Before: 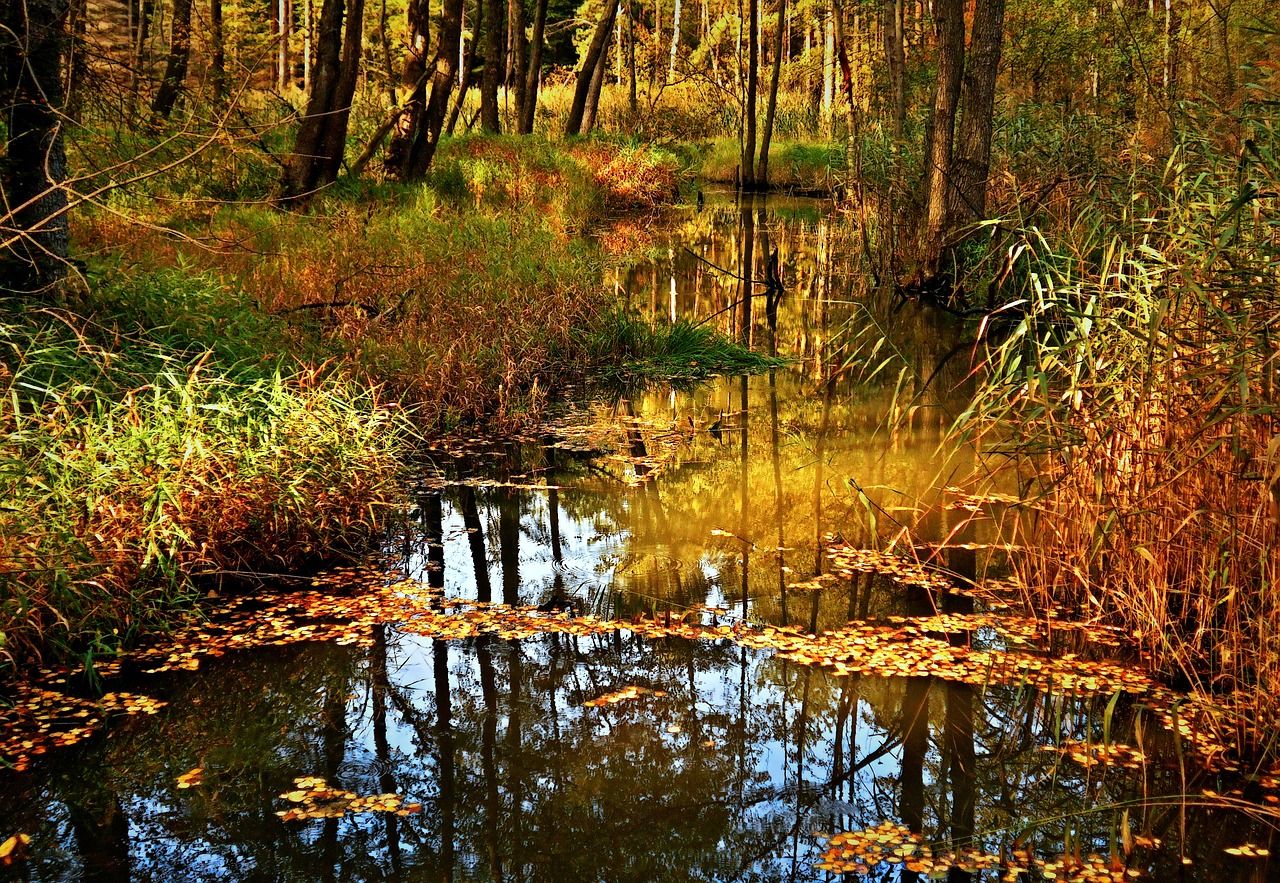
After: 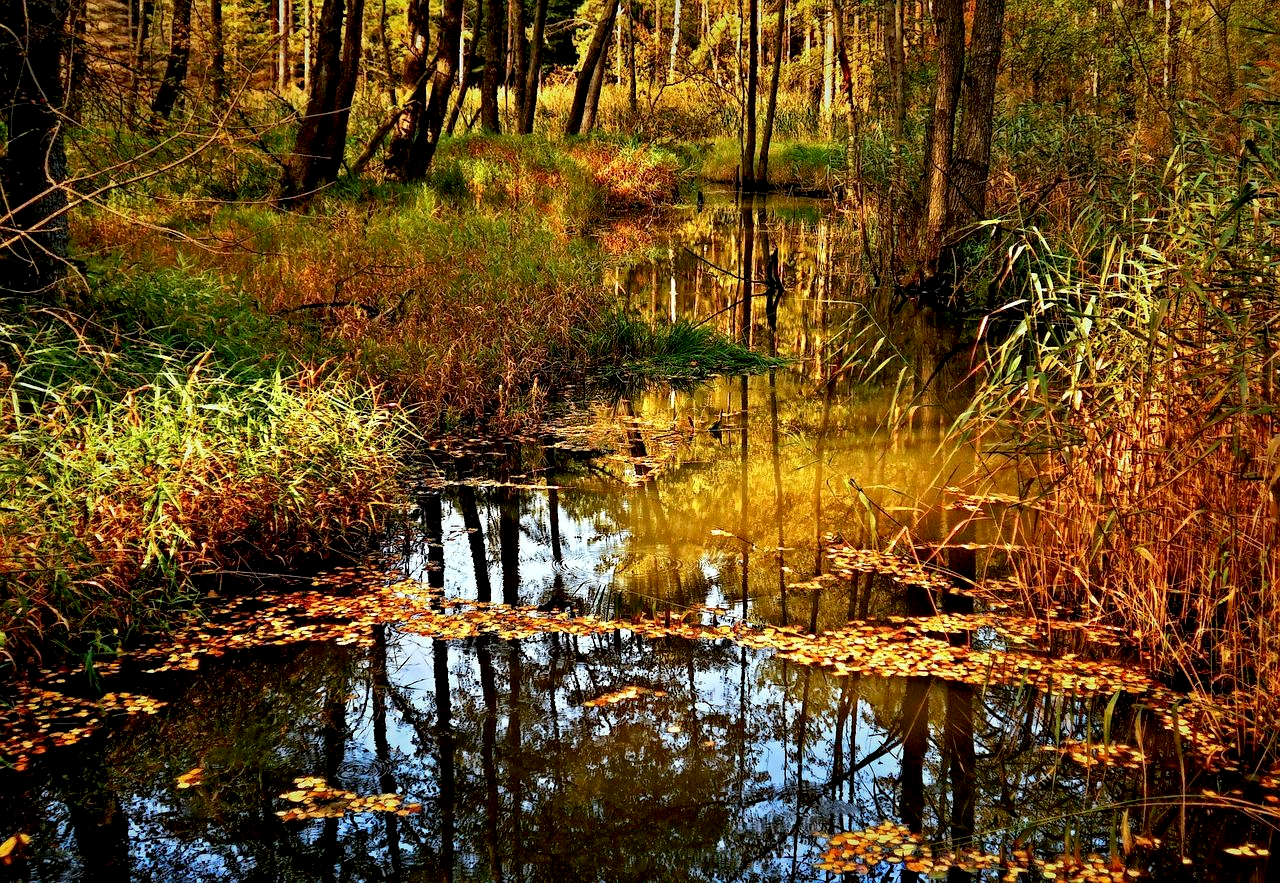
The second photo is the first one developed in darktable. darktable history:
local contrast: highlights 100%, shadows 100%, detail 120%, midtone range 0.2
exposure: black level correction 0.007, compensate highlight preservation false
